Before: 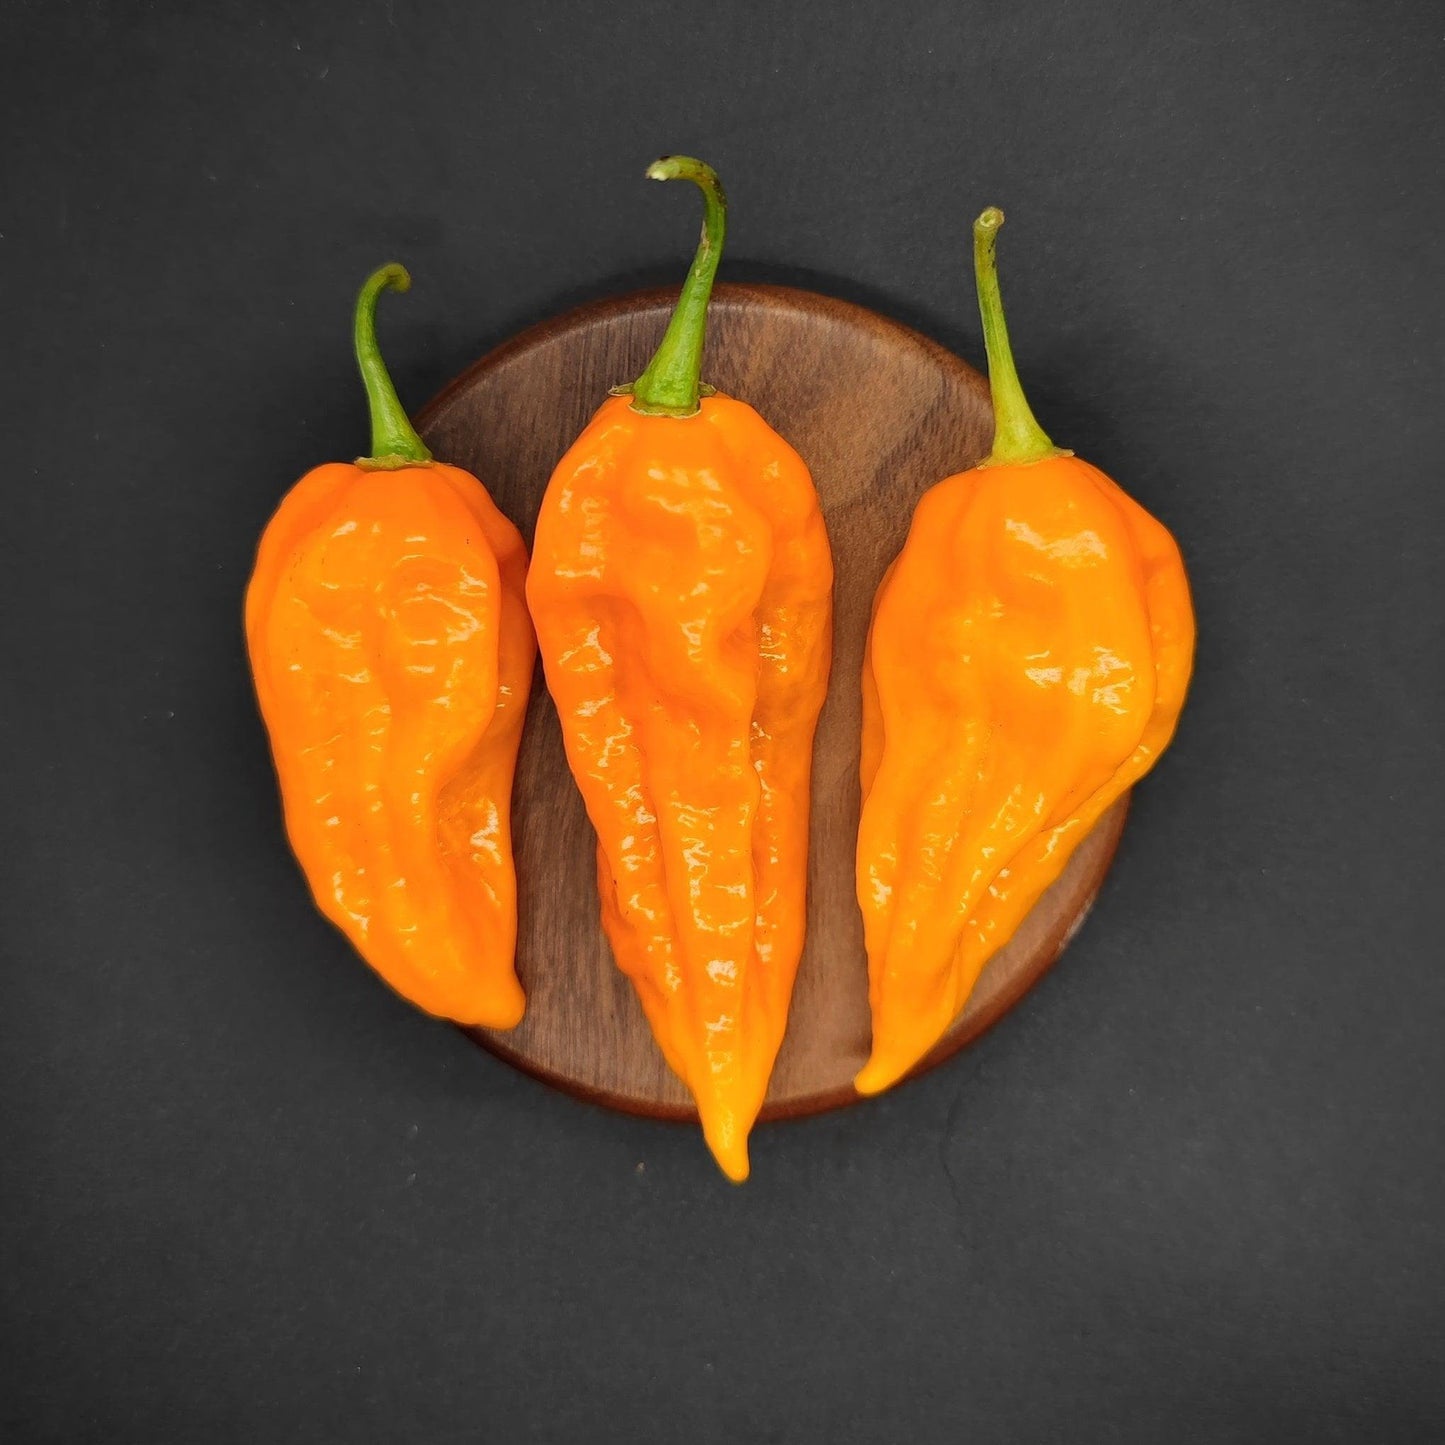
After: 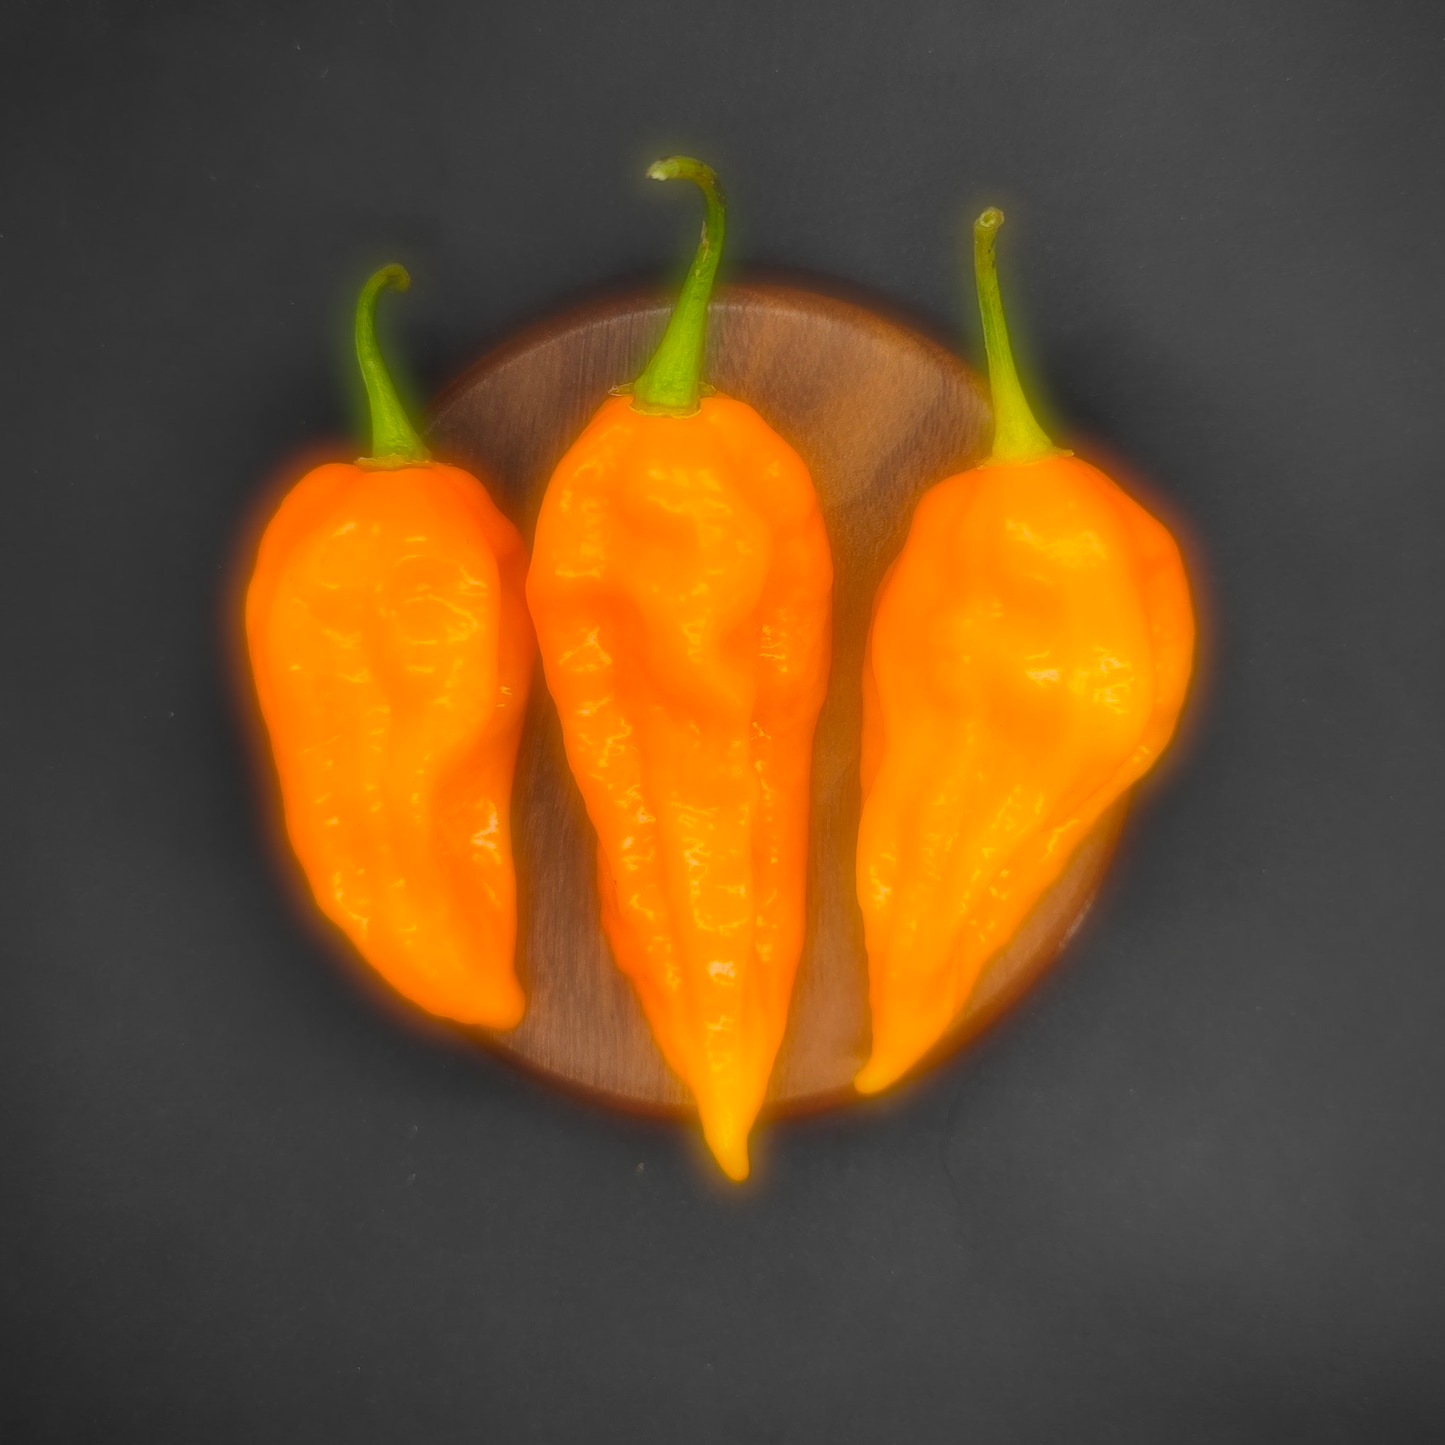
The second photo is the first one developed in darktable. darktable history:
color balance: output saturation 120%
soften: on, module defaults
